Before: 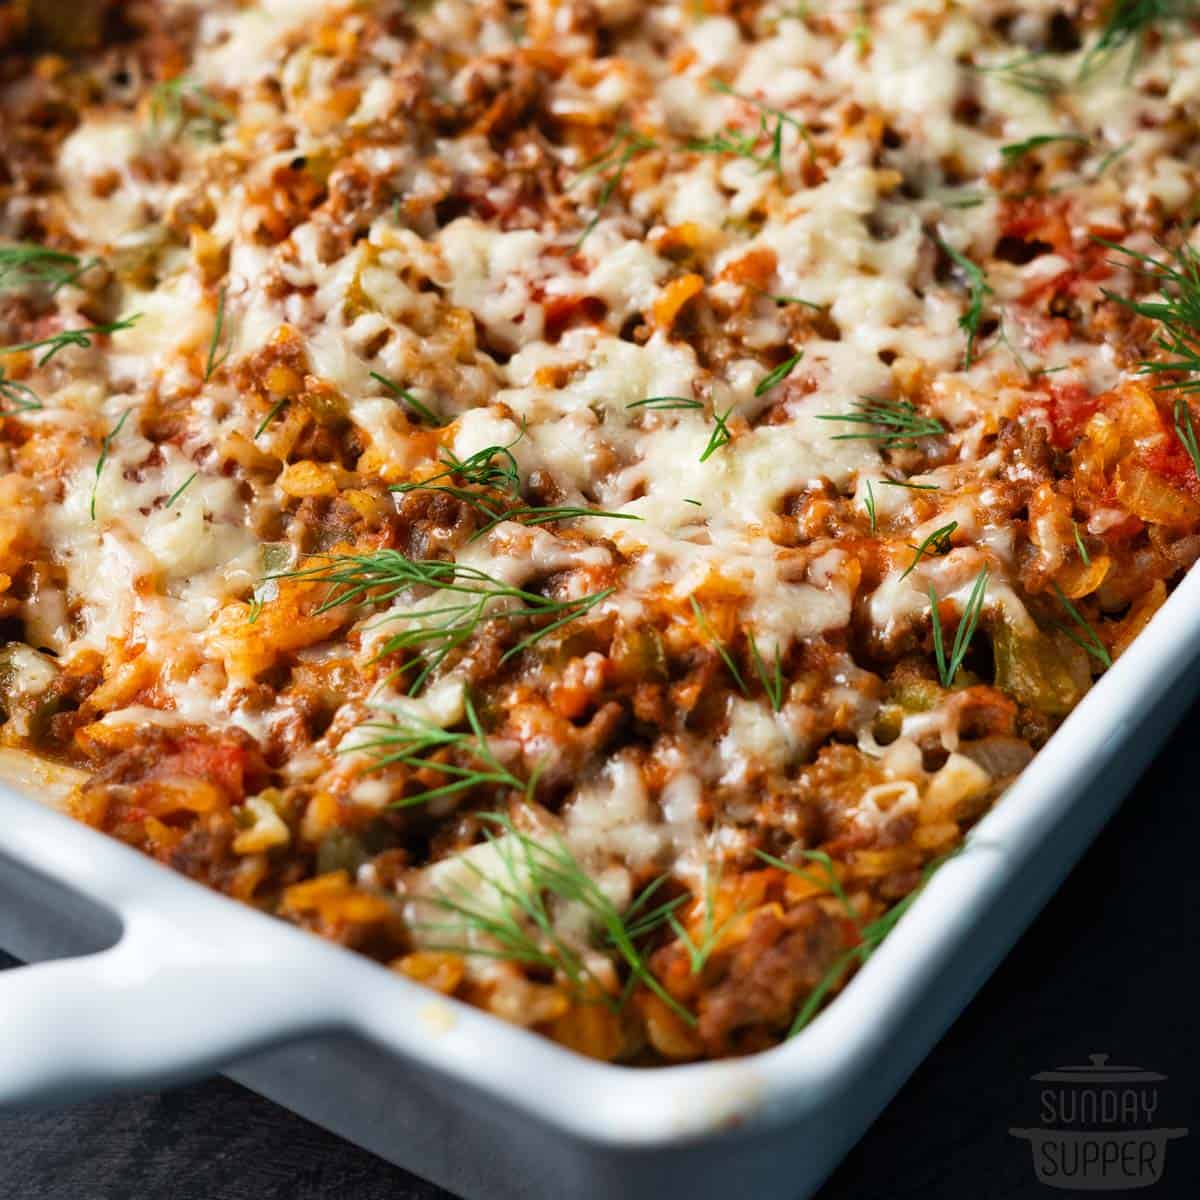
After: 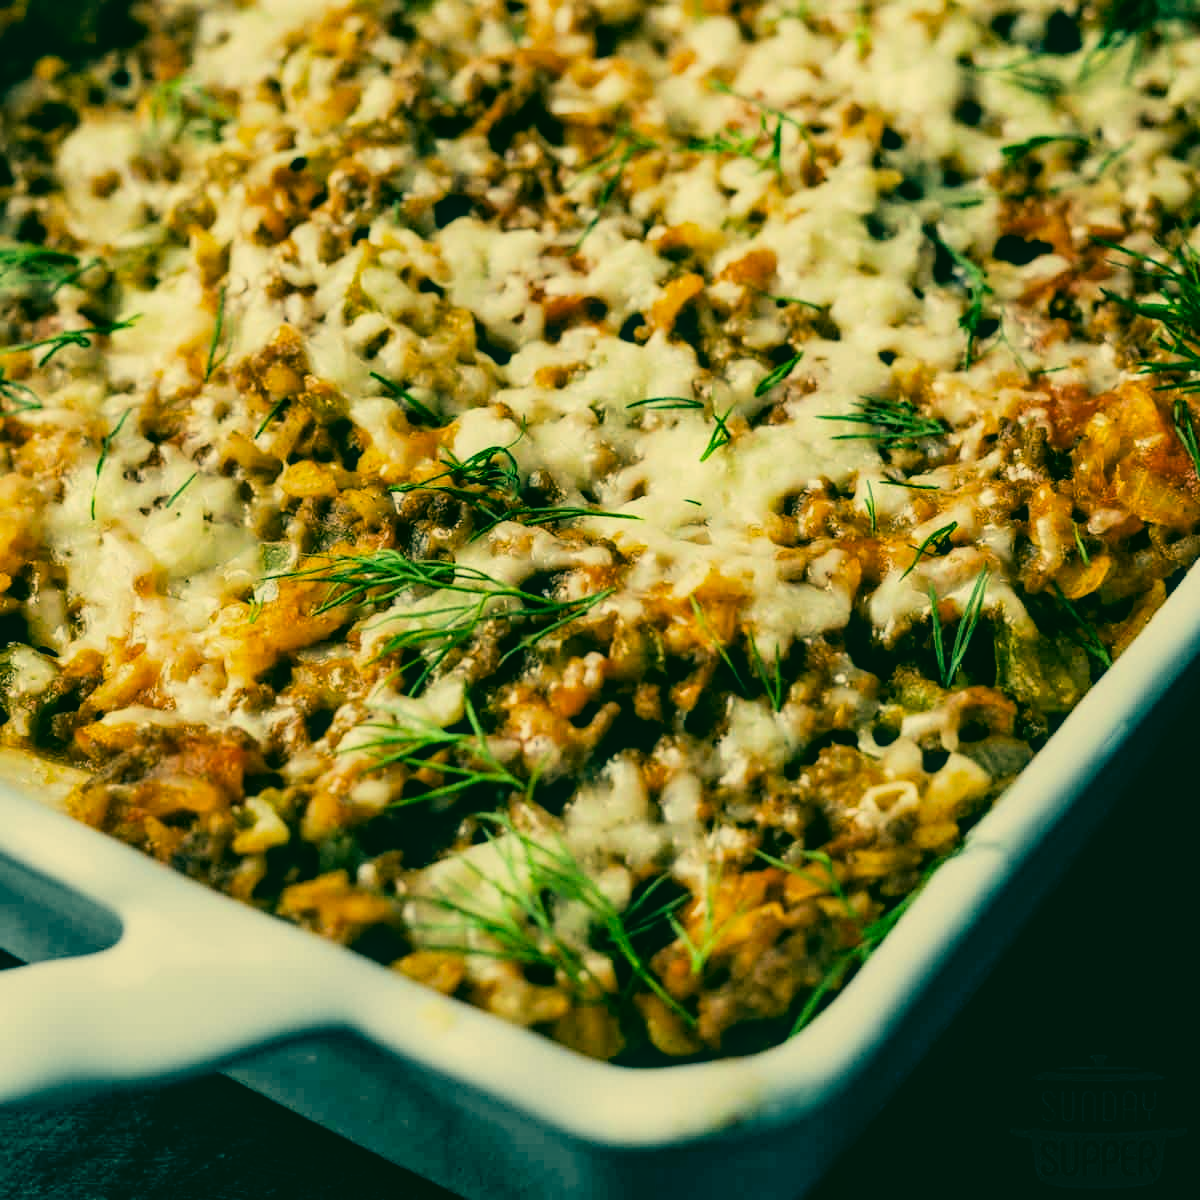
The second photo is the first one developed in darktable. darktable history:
filmic rgb: black relative exposure -5 EV, hardness 2.88, contrast 1.3, highlights saturation mix -10%
shadows and highlights: shadows -10, white point adjustment 1.5, highlights 10
white balance: red 0.986, blue 1.01
color correction: highlights a* 1.83, highlights b* 34.02, shadows a* -36.68, shadows b* -5.48
local contrast: on, module defaults
